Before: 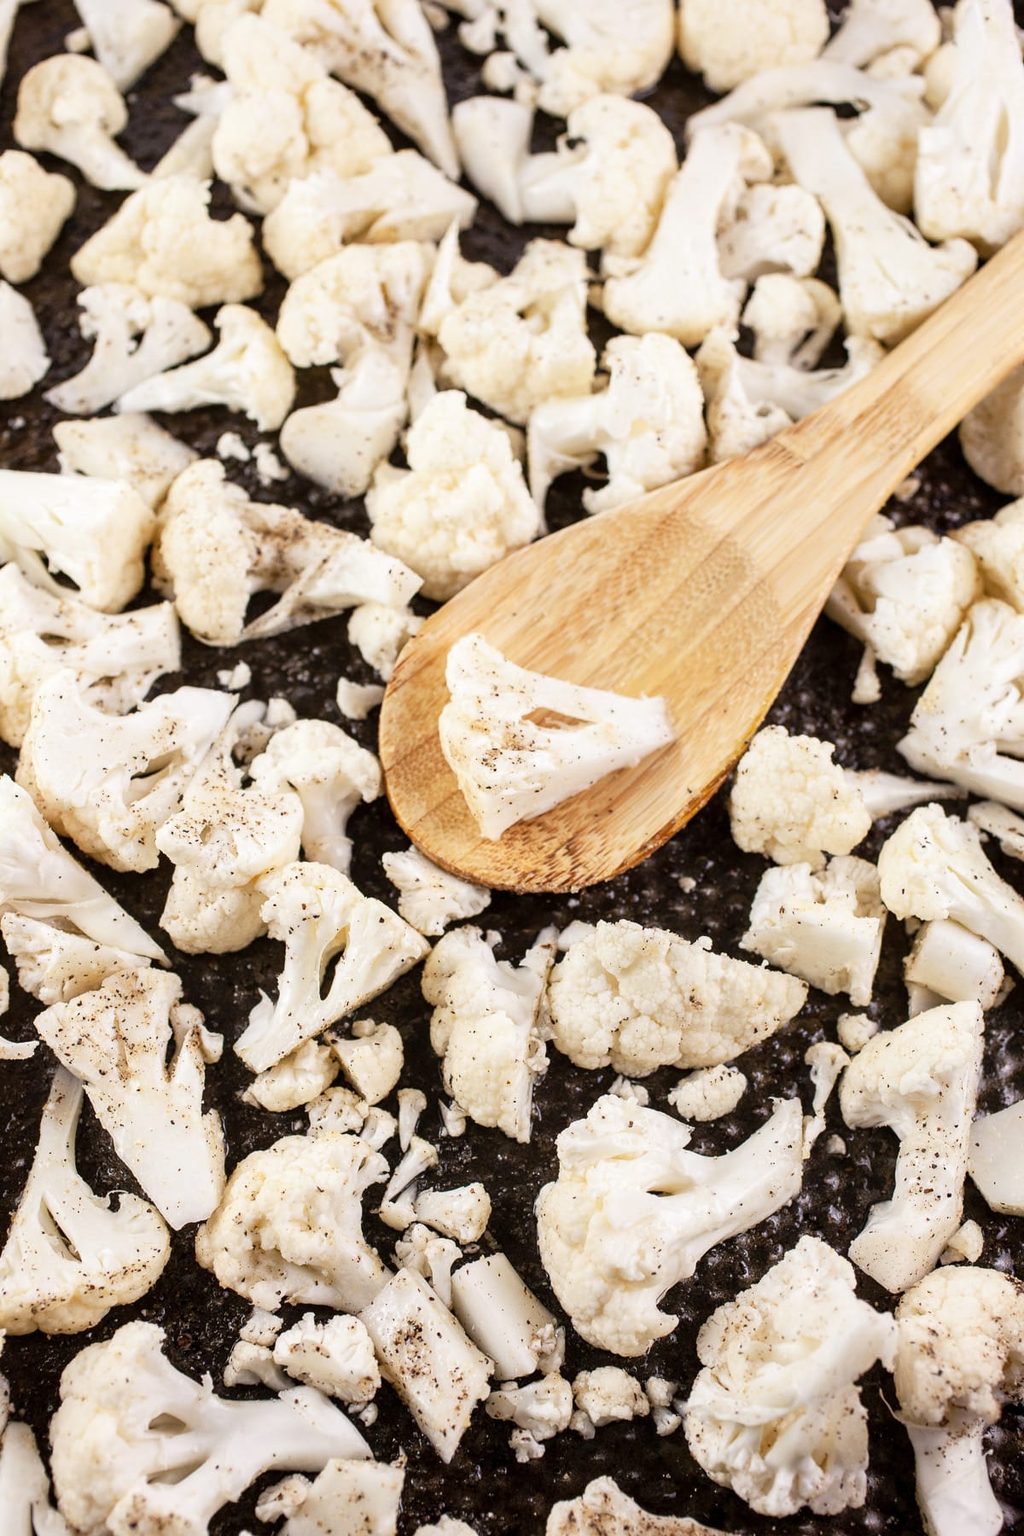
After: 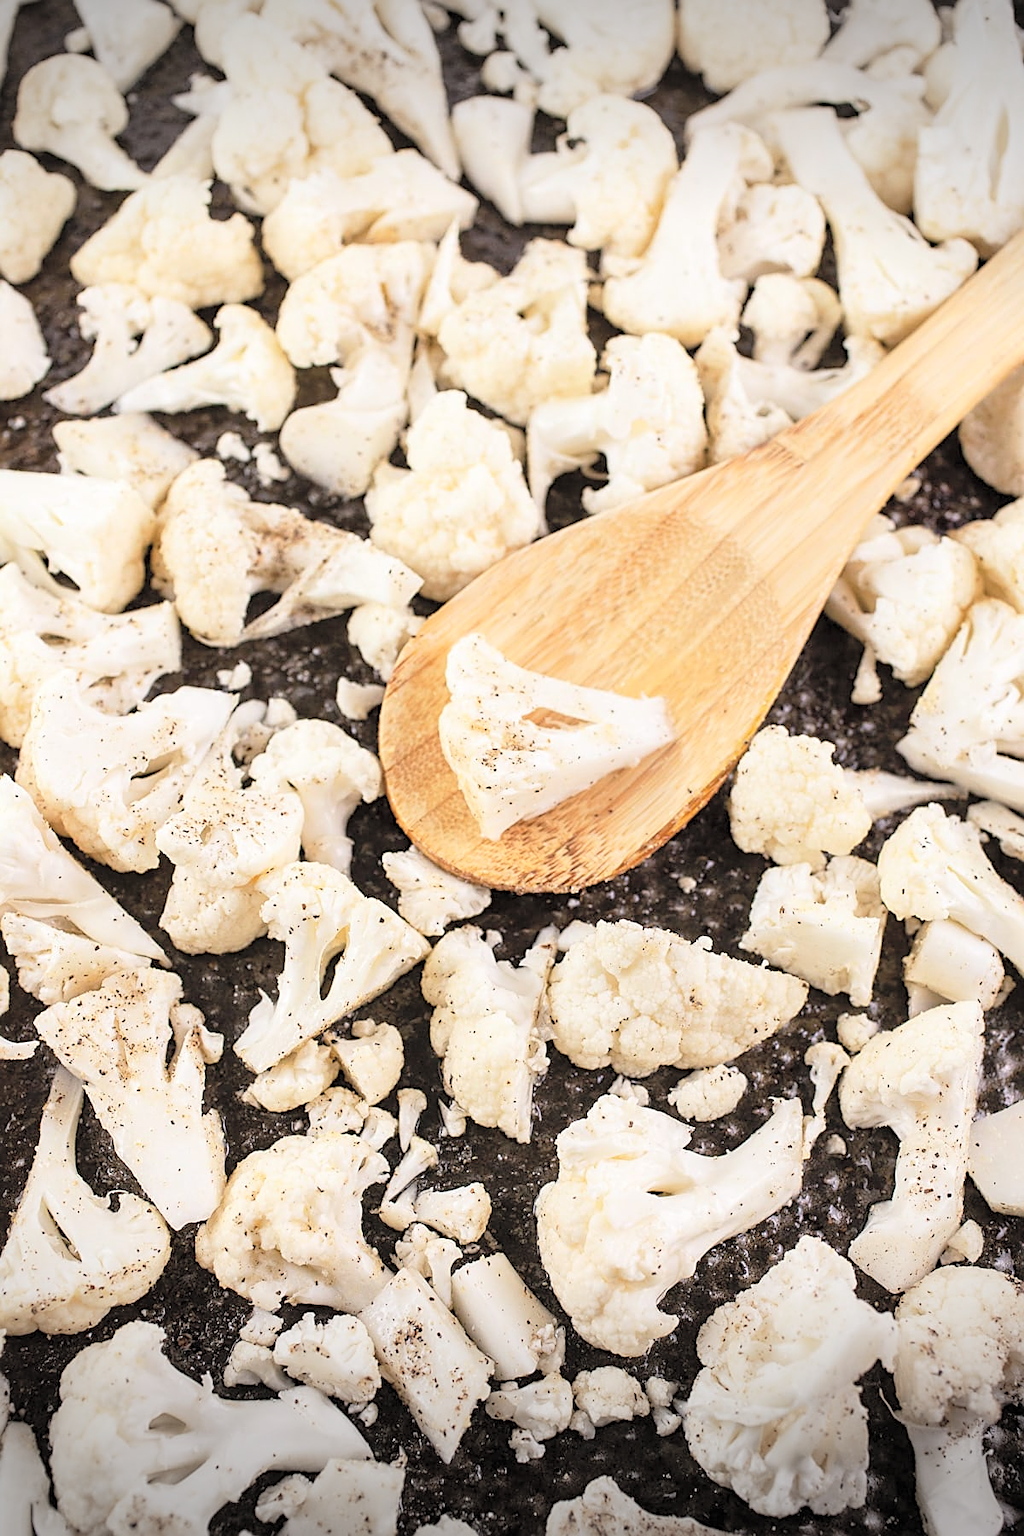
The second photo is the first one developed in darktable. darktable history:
sharpen: on, module defaults
vignetting: fall-off start 100.74%, center (-0.032, -0.042), width/height ratio 1.304
contrast brightness saturation: brightness 0.286
